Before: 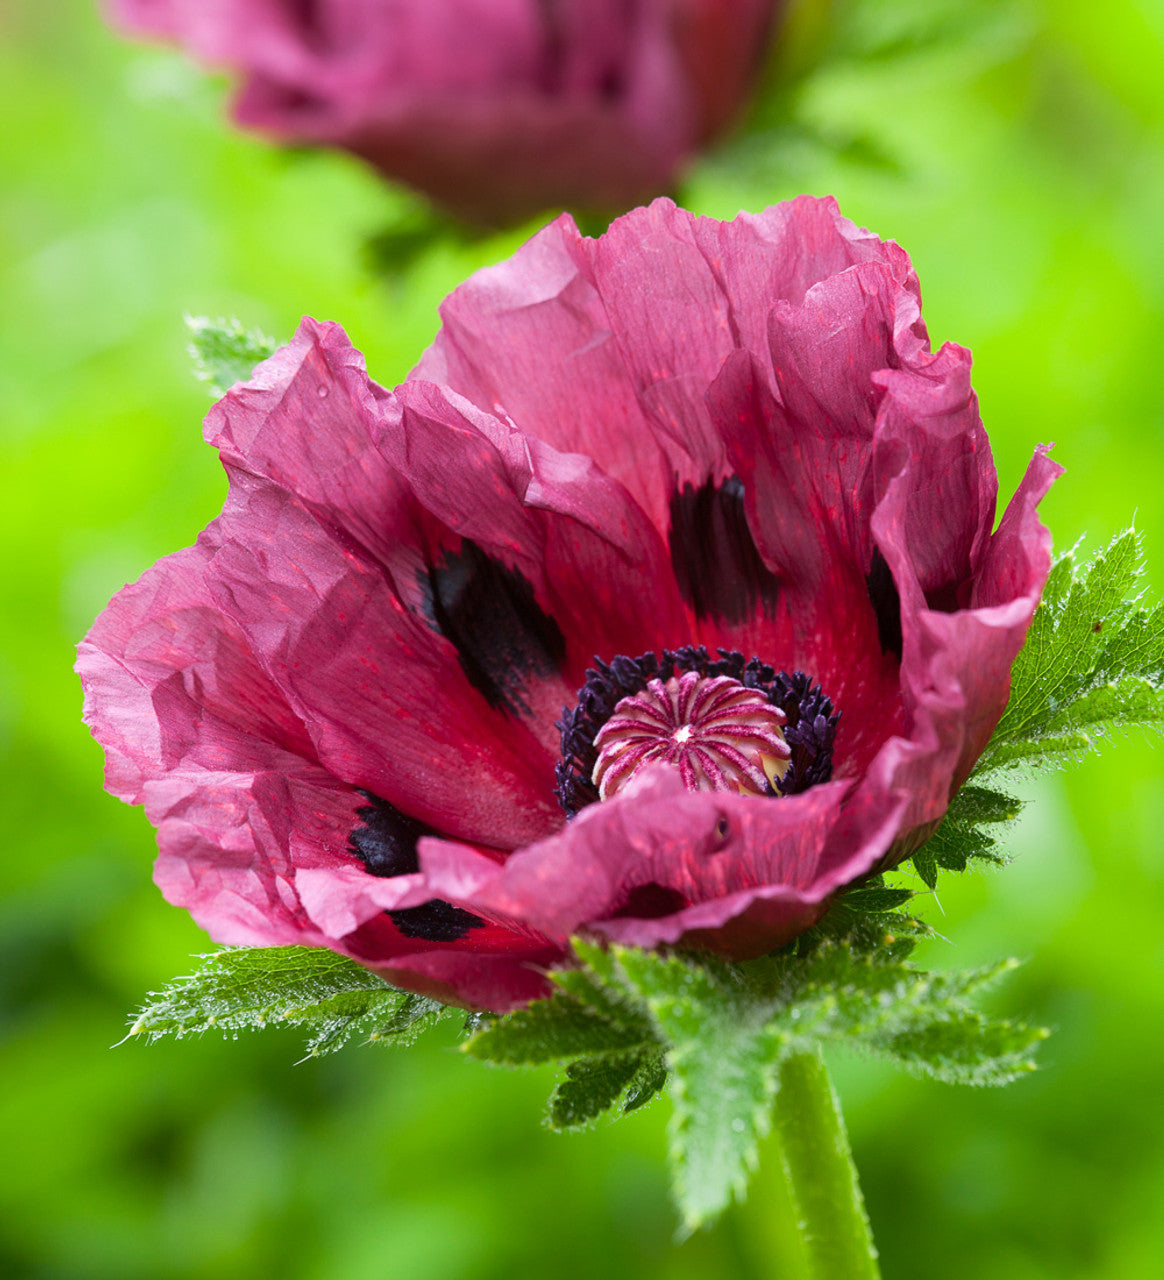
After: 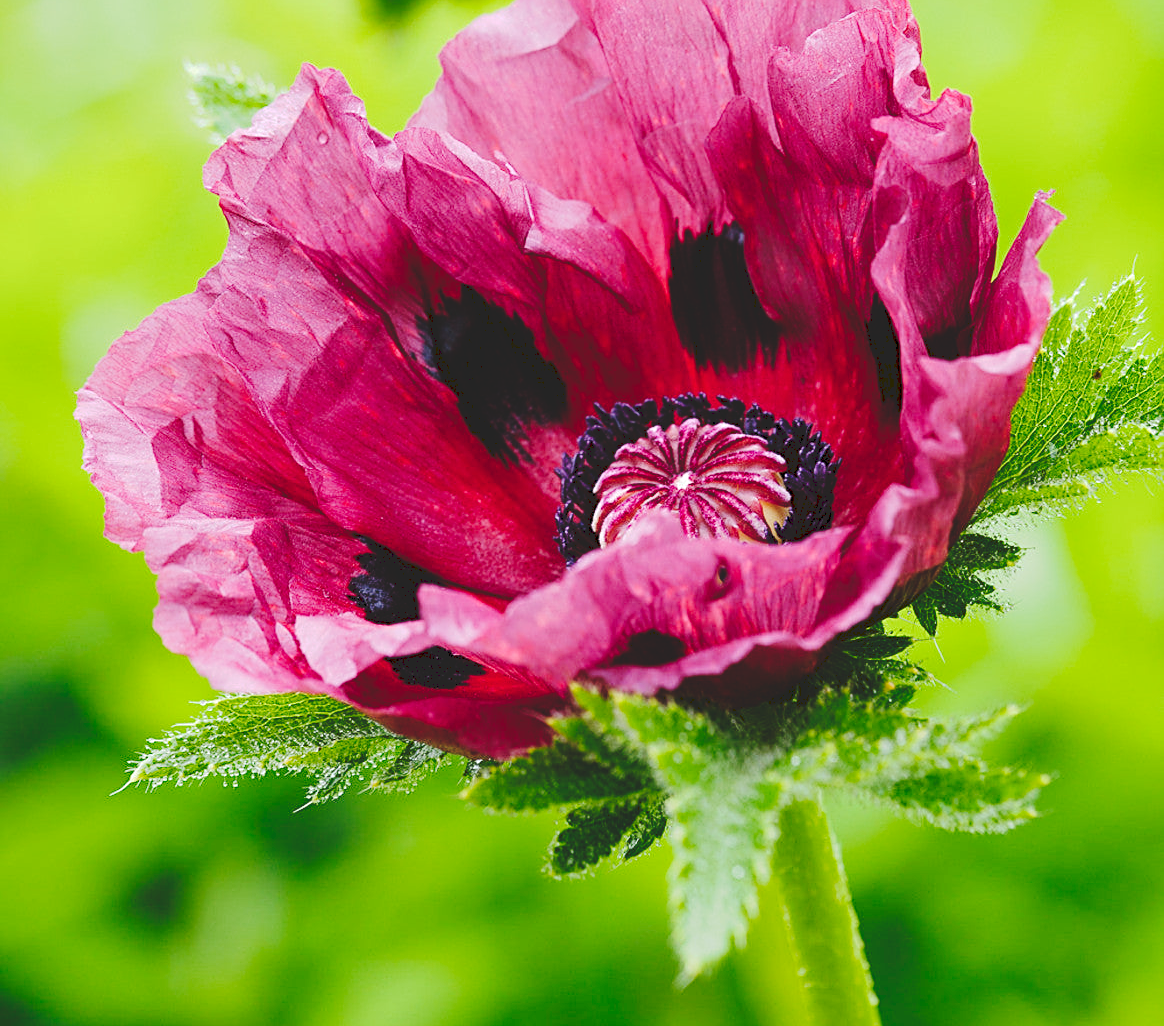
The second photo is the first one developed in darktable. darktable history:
tone curve: curves: ch0 [(0, 0) (0.003, 0.14) (0.011, 0.141) (0.025, 0.141) (0.044, 0.142) (0.069, 0.146) (0.1, 0.151) (0.136, 0.16) (0.177, 0.182) (0.224, 0.214) (0.277, 0.272) (0.335, 0.35) (0.399, 0.453) (0.468, 0.548) (0.543, 0.634) (0.623, 0.715) (0.709, 0.778) (0.801, 0.848) (0.898, 0.902) (1, 1)], preserve colors none
sharpen: on, module defaults
crop and rotate: top 19.786%
